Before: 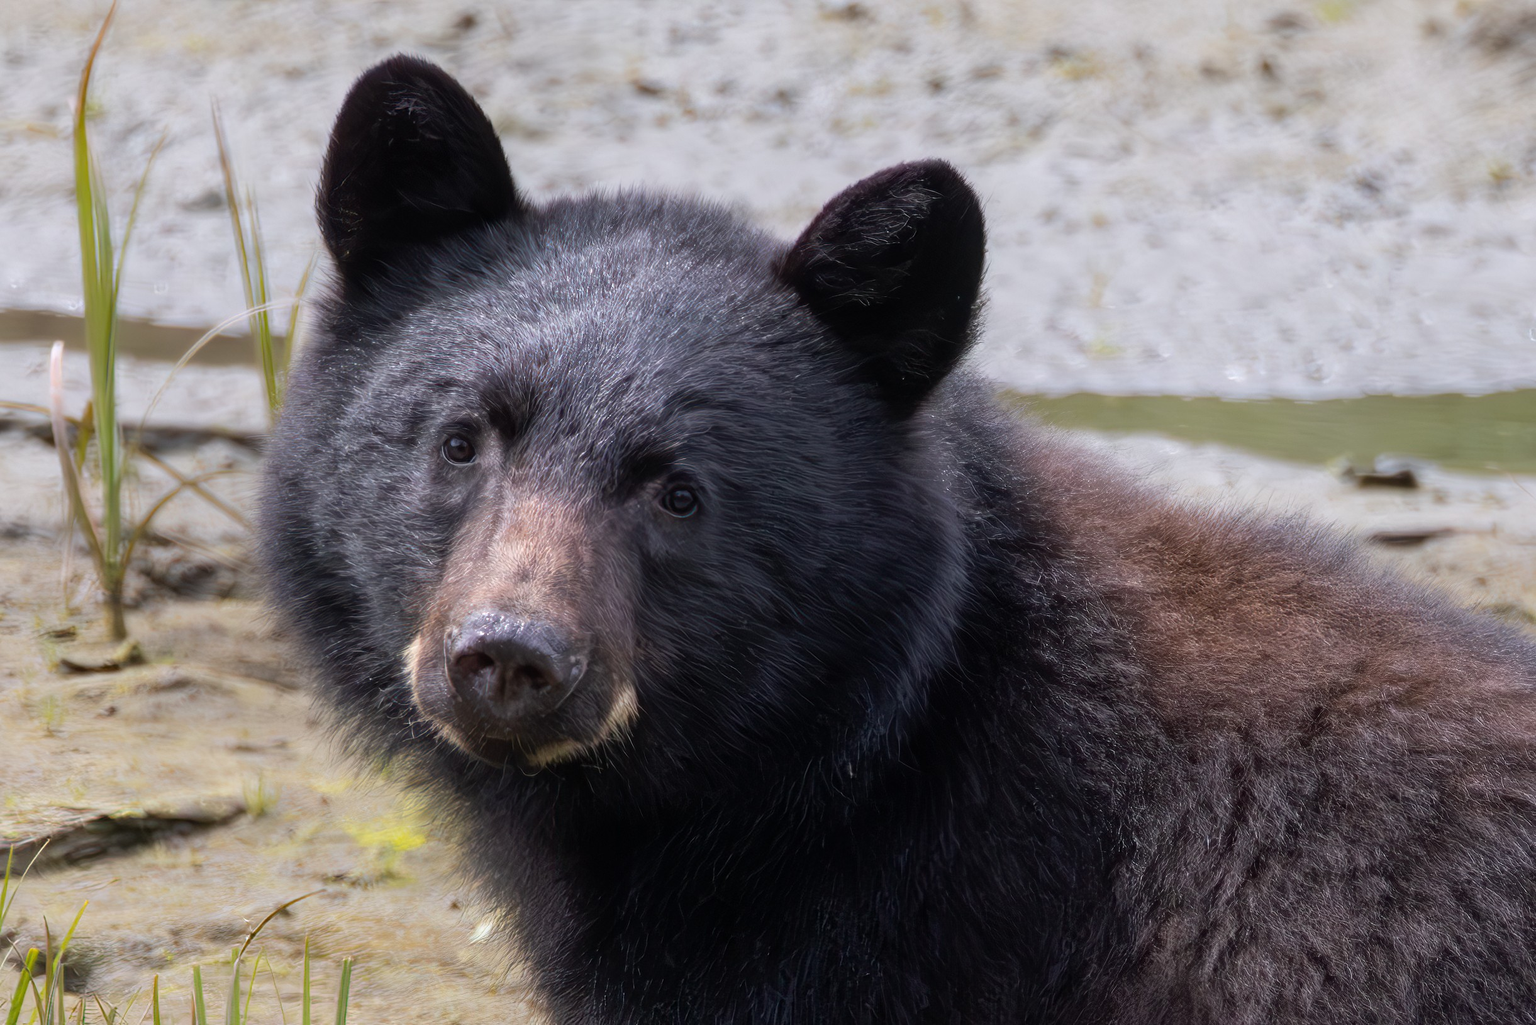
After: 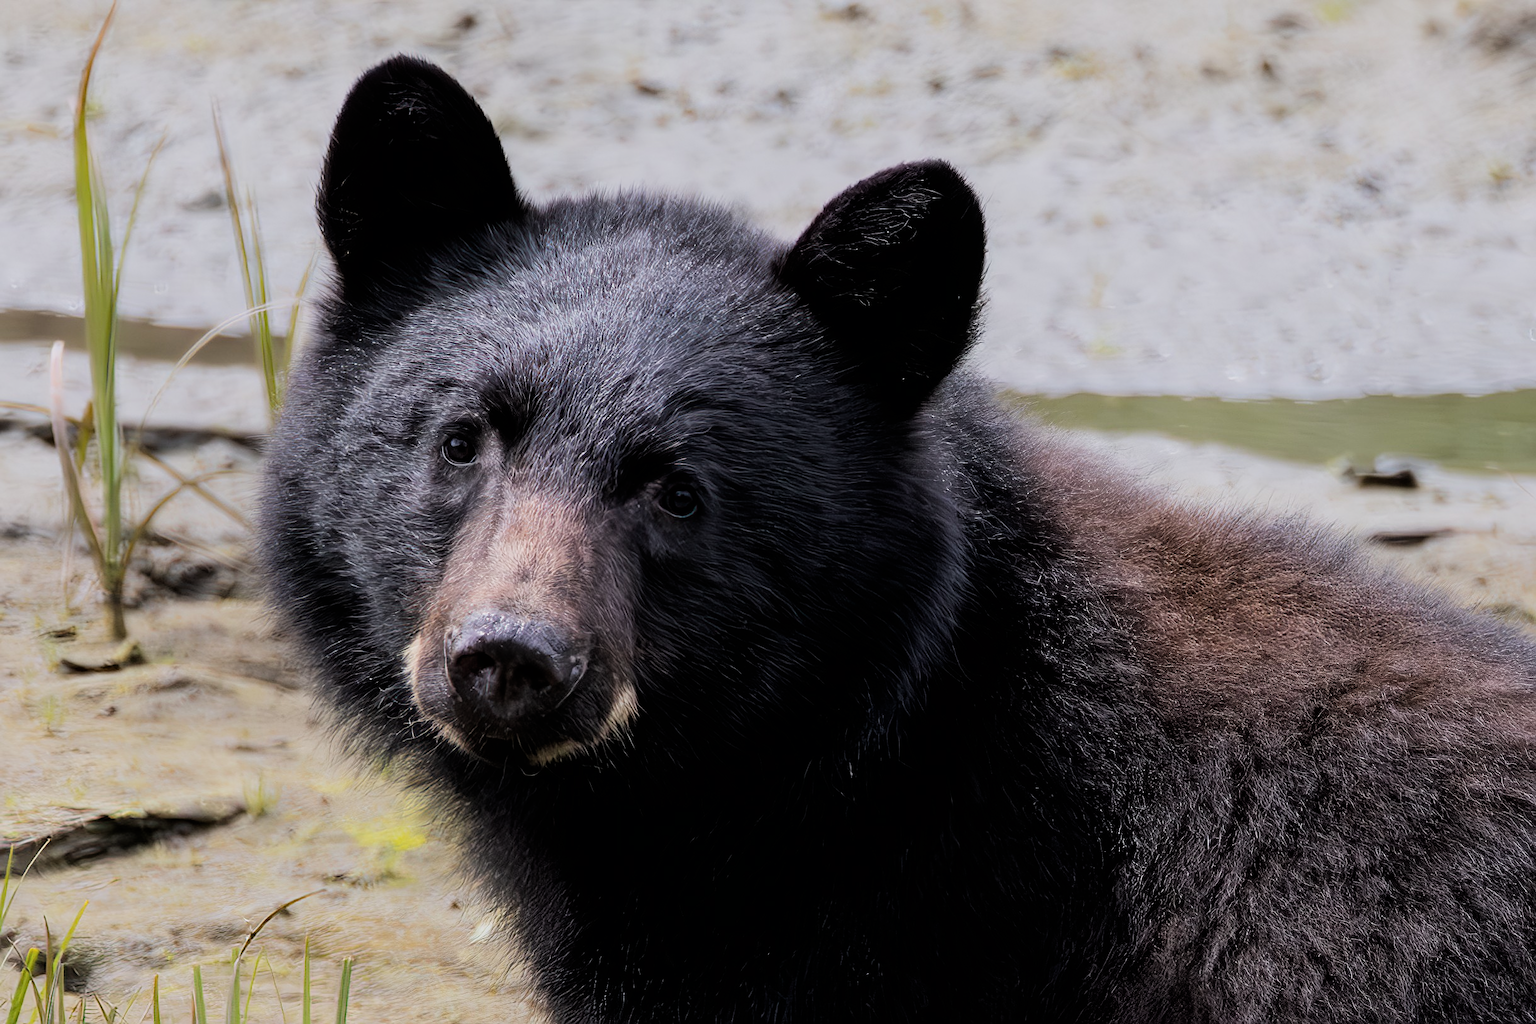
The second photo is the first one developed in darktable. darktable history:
filmic rgb: black relative exposure -7.49 EV, white relative exposure 5 EV, threshold 5.98 EV, hardness 3.35, contrast 1.299, enable highlight reconstruction true
sharpen: on, module defaults
